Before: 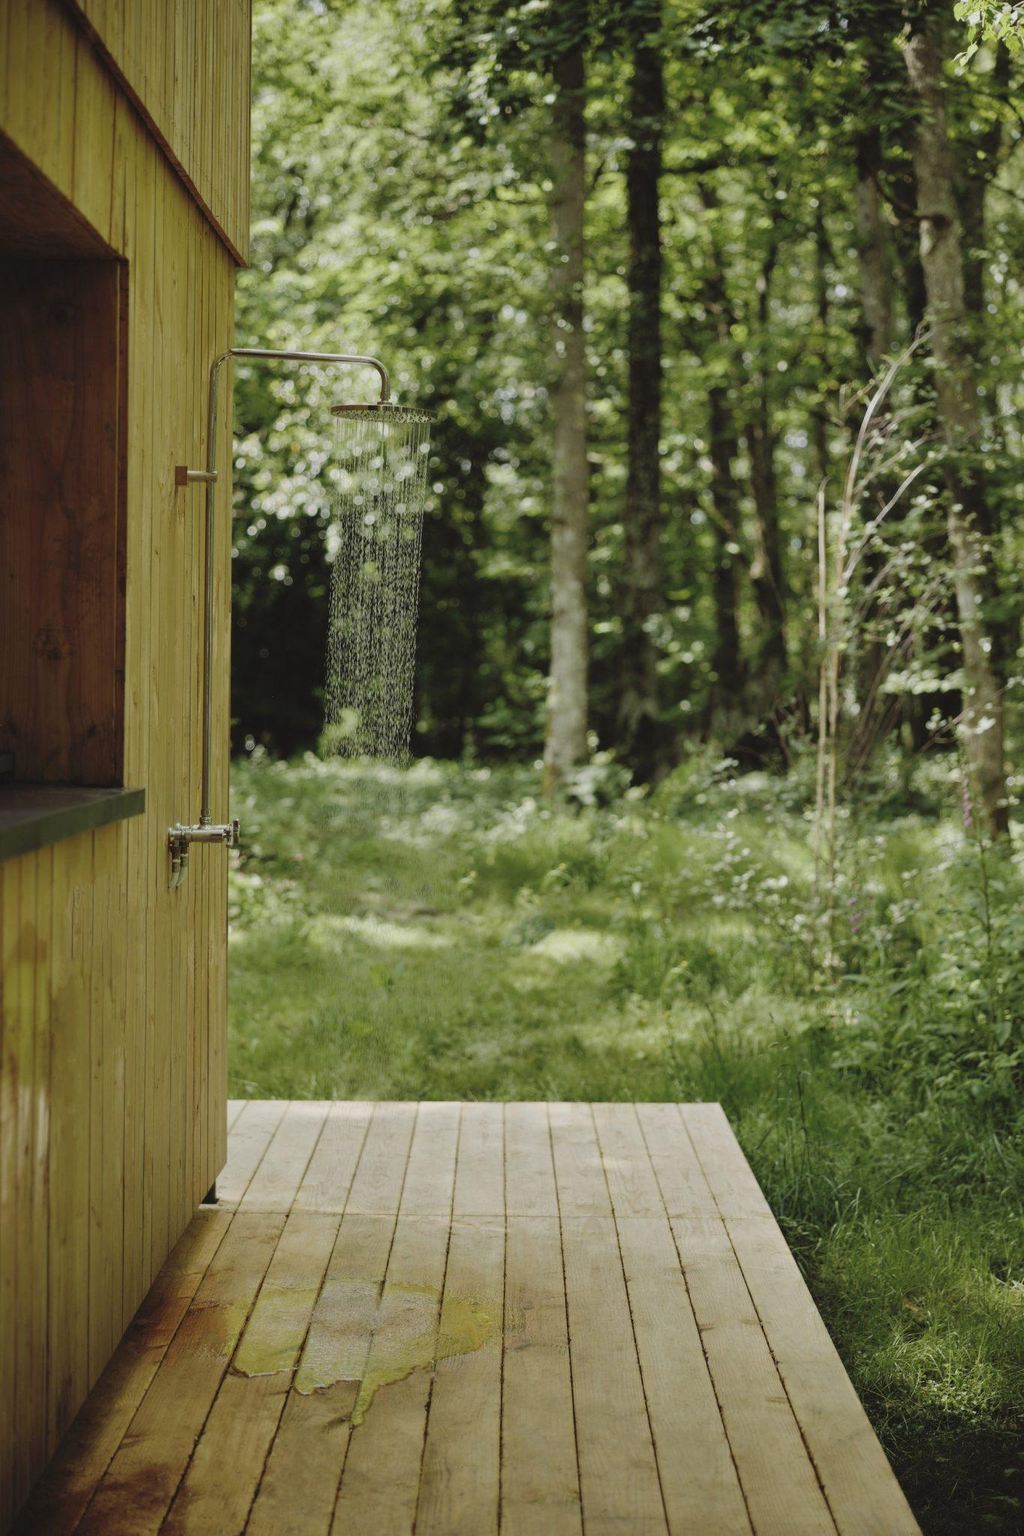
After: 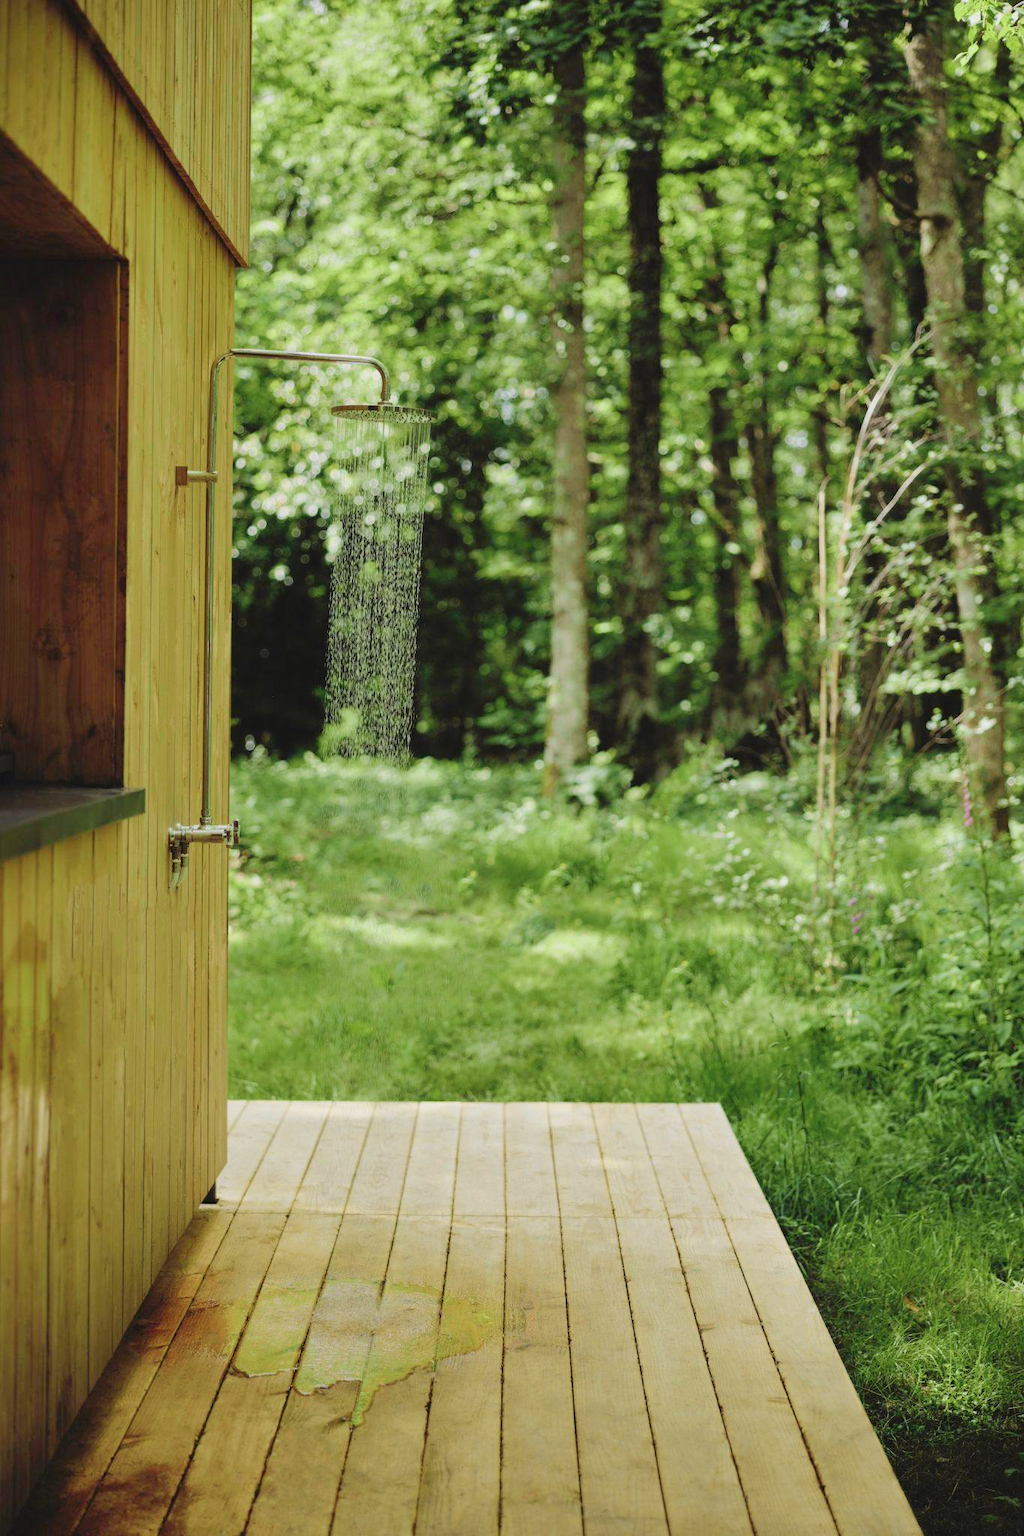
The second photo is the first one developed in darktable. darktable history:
tone curve: curves: ch0 [(0, 0) (0.051, 0.047) (0.102, 0.099) (0.228, 0.275) (0.432, 0.535) (0.695, 0.778) (0.908, 0.946) (1, 1)]; ch1 [(0, 0) (0.339, 0.298) (0.402, 0.363) (0.453, 0.413) (0.485, 0.469) (0.494, 0.493) (0.504, 0.501) (0.525, 0.534) (0.563, 0.595) (0.597, 0.638) (1, 1)]; ch2 [(0, 0) (0.48, 0.48) (0.504, 0.5) (0.539, 0.554) (0.59, 0.63) (0.642, 0.684) (0.824, 0.815) (1, 1)], color space Lab, independent channels, preserve colors none
